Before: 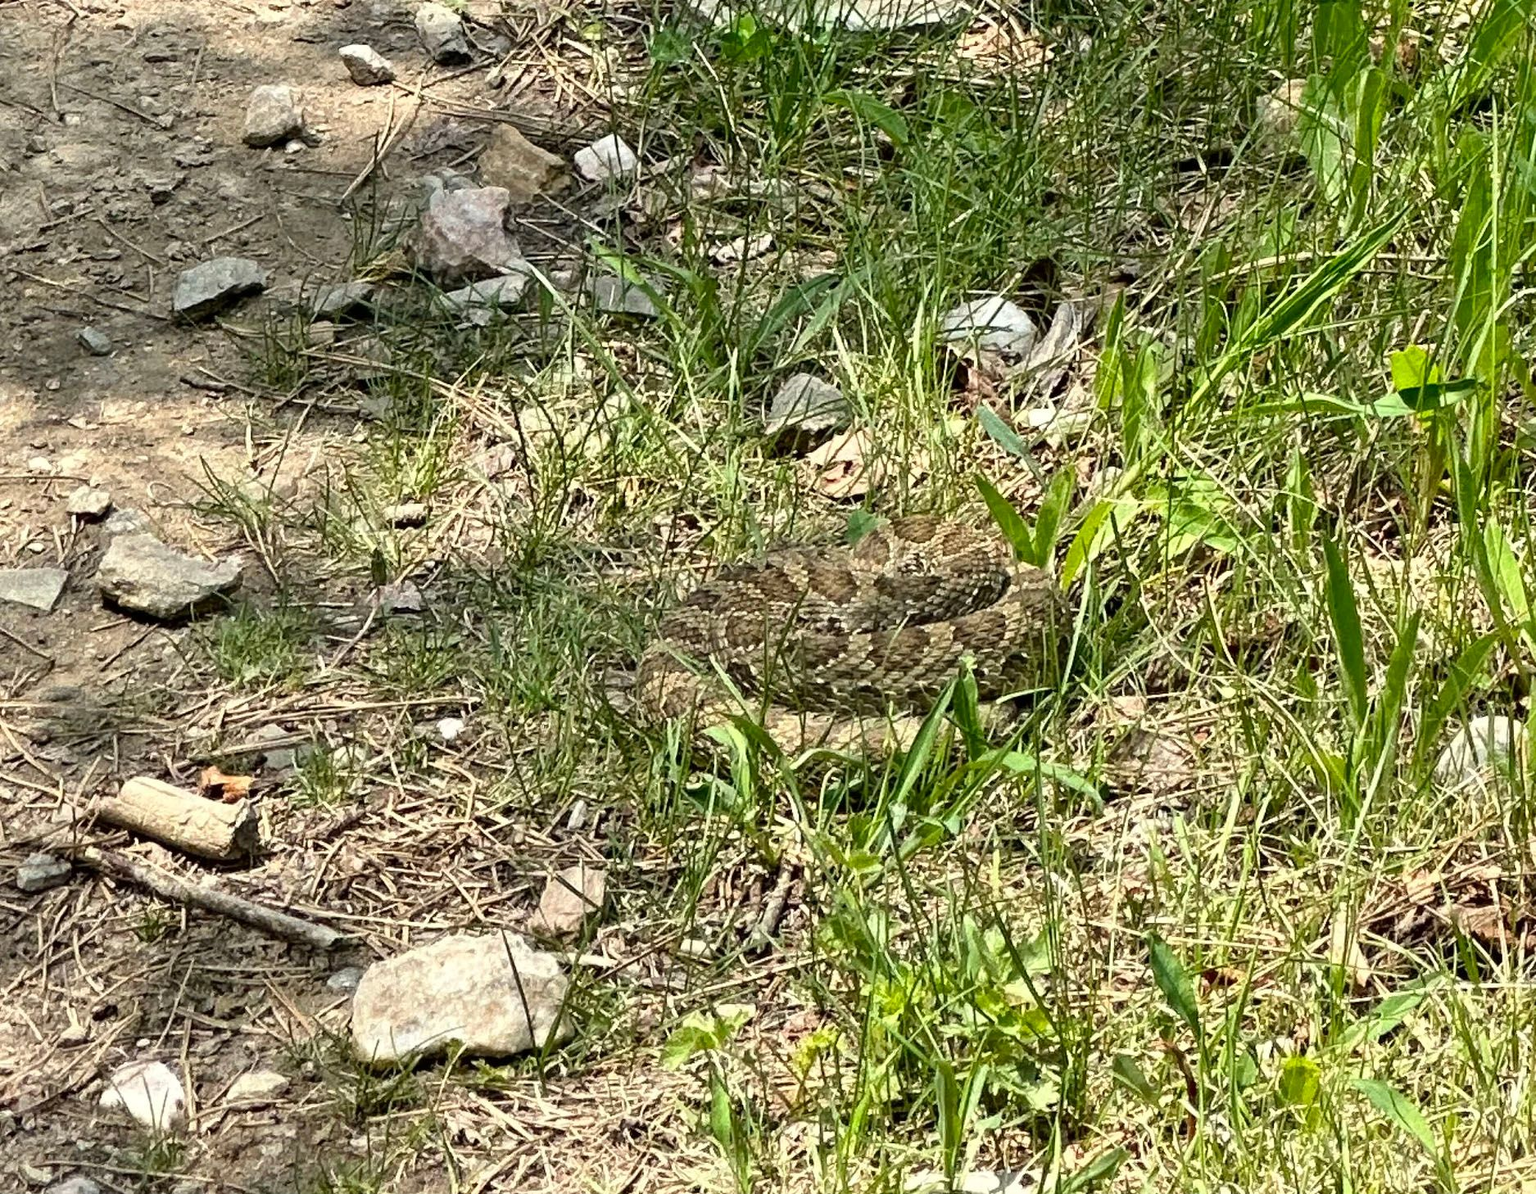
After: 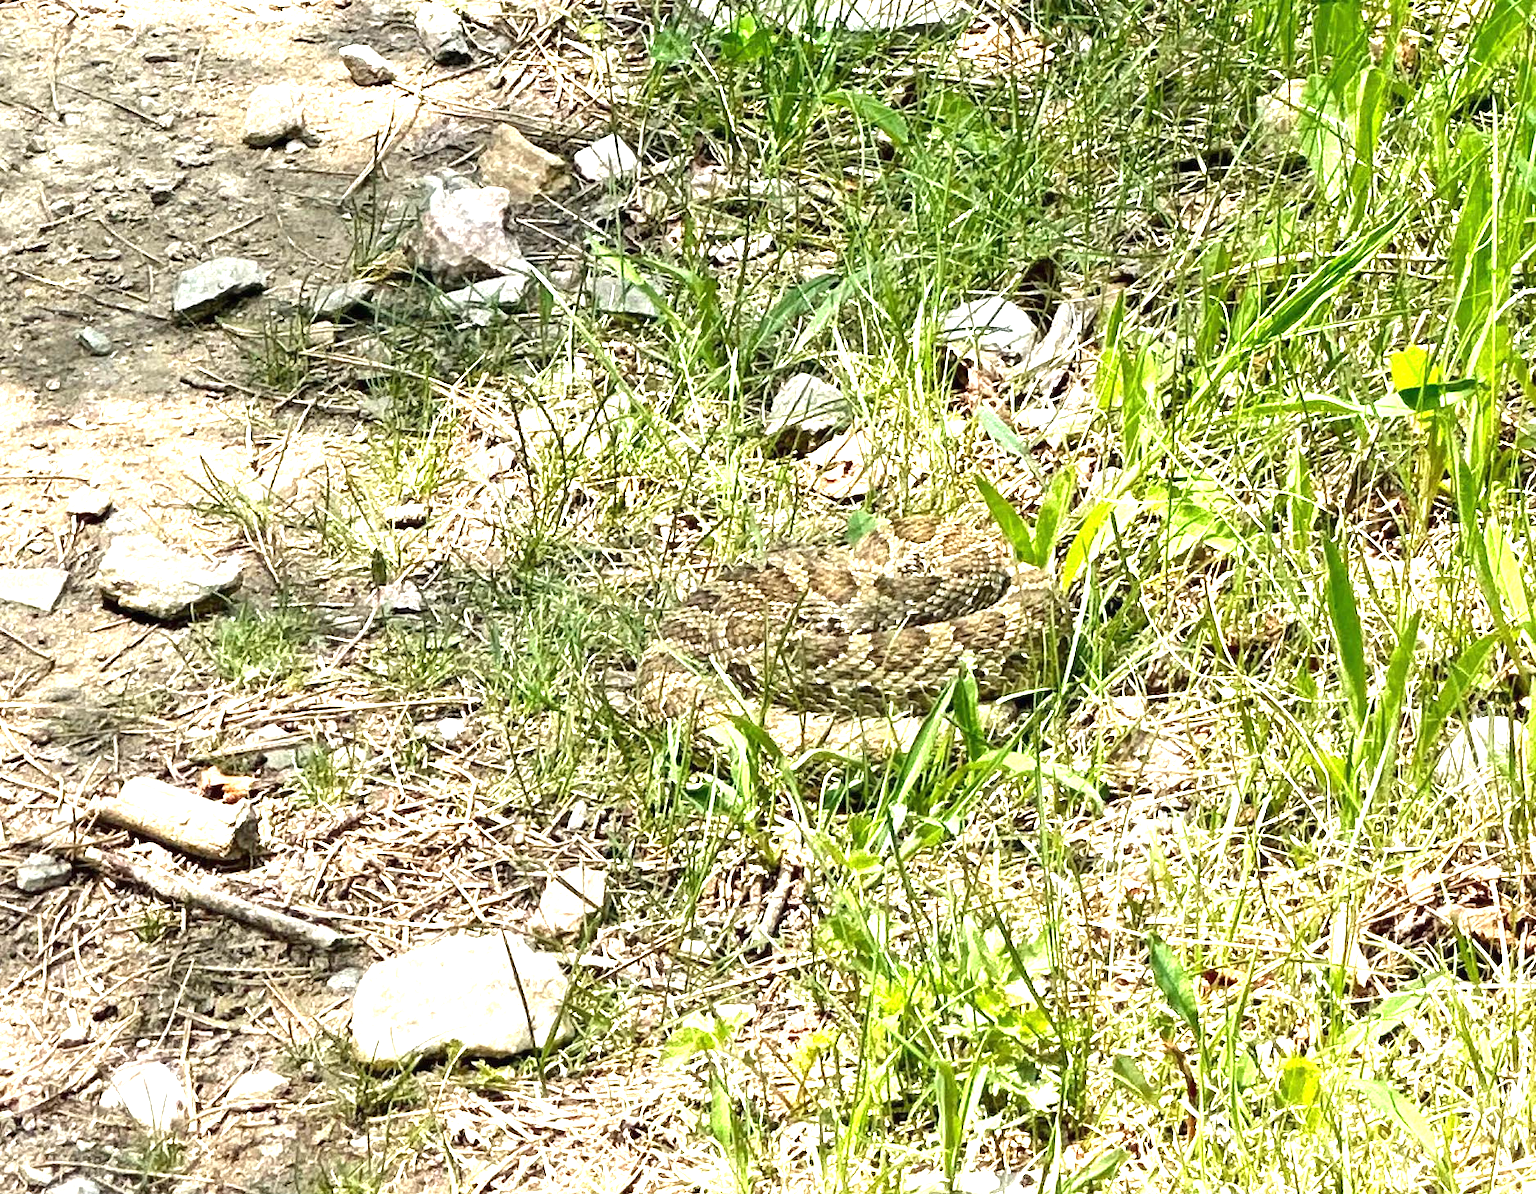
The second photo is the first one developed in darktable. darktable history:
exposure: black level correction 0, exposure 1.384 EV, compensate highlight preservation false
